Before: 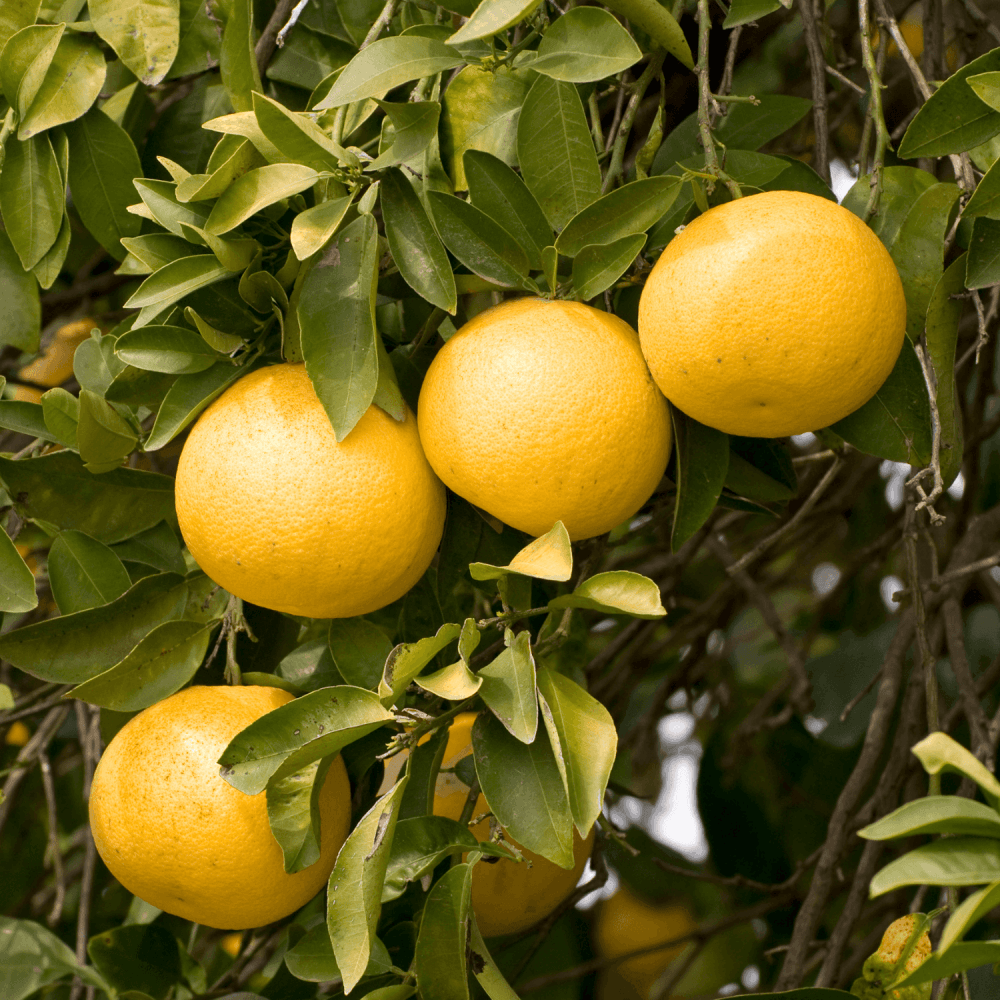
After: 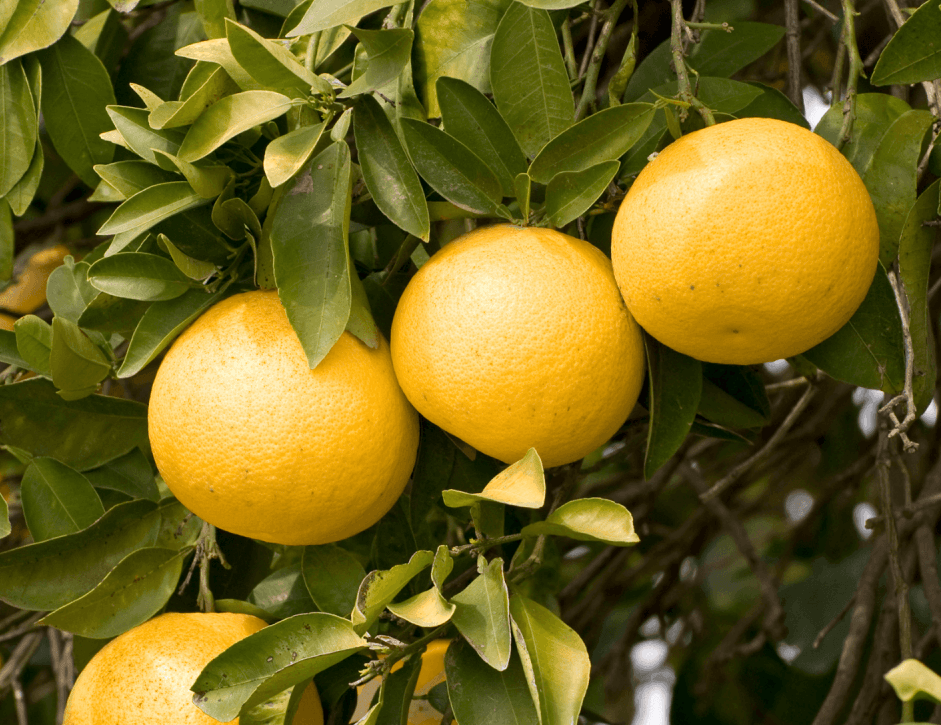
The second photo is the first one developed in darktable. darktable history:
crop: left 2.786%, top 7.33%, right 3.032%, bottom 20.127%
